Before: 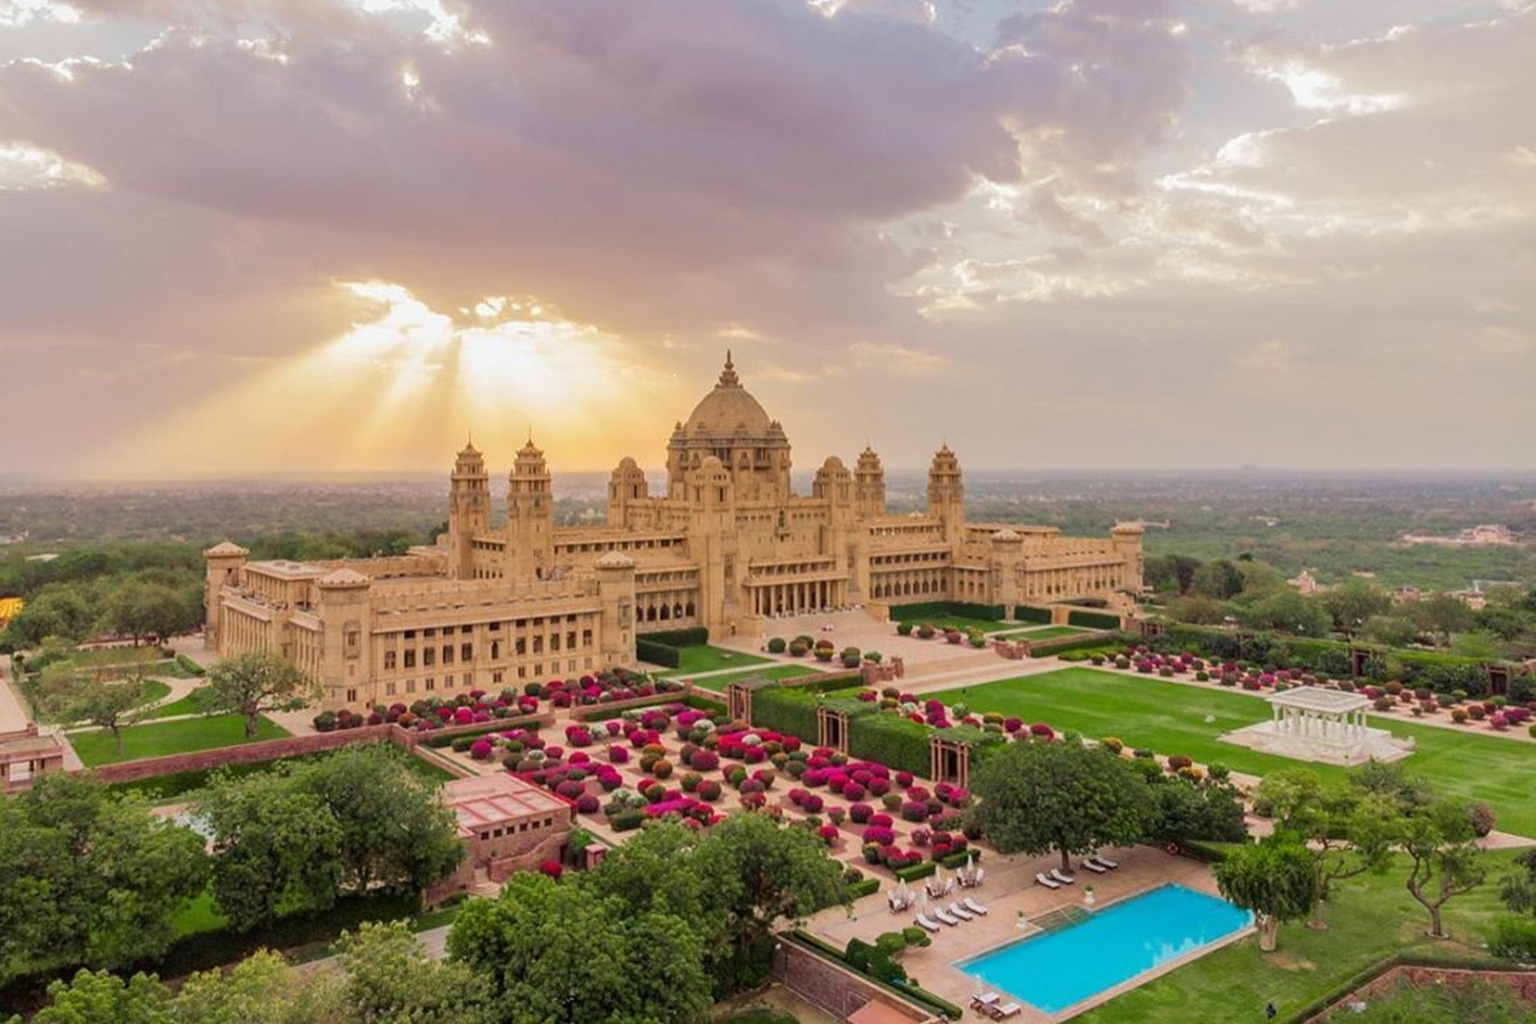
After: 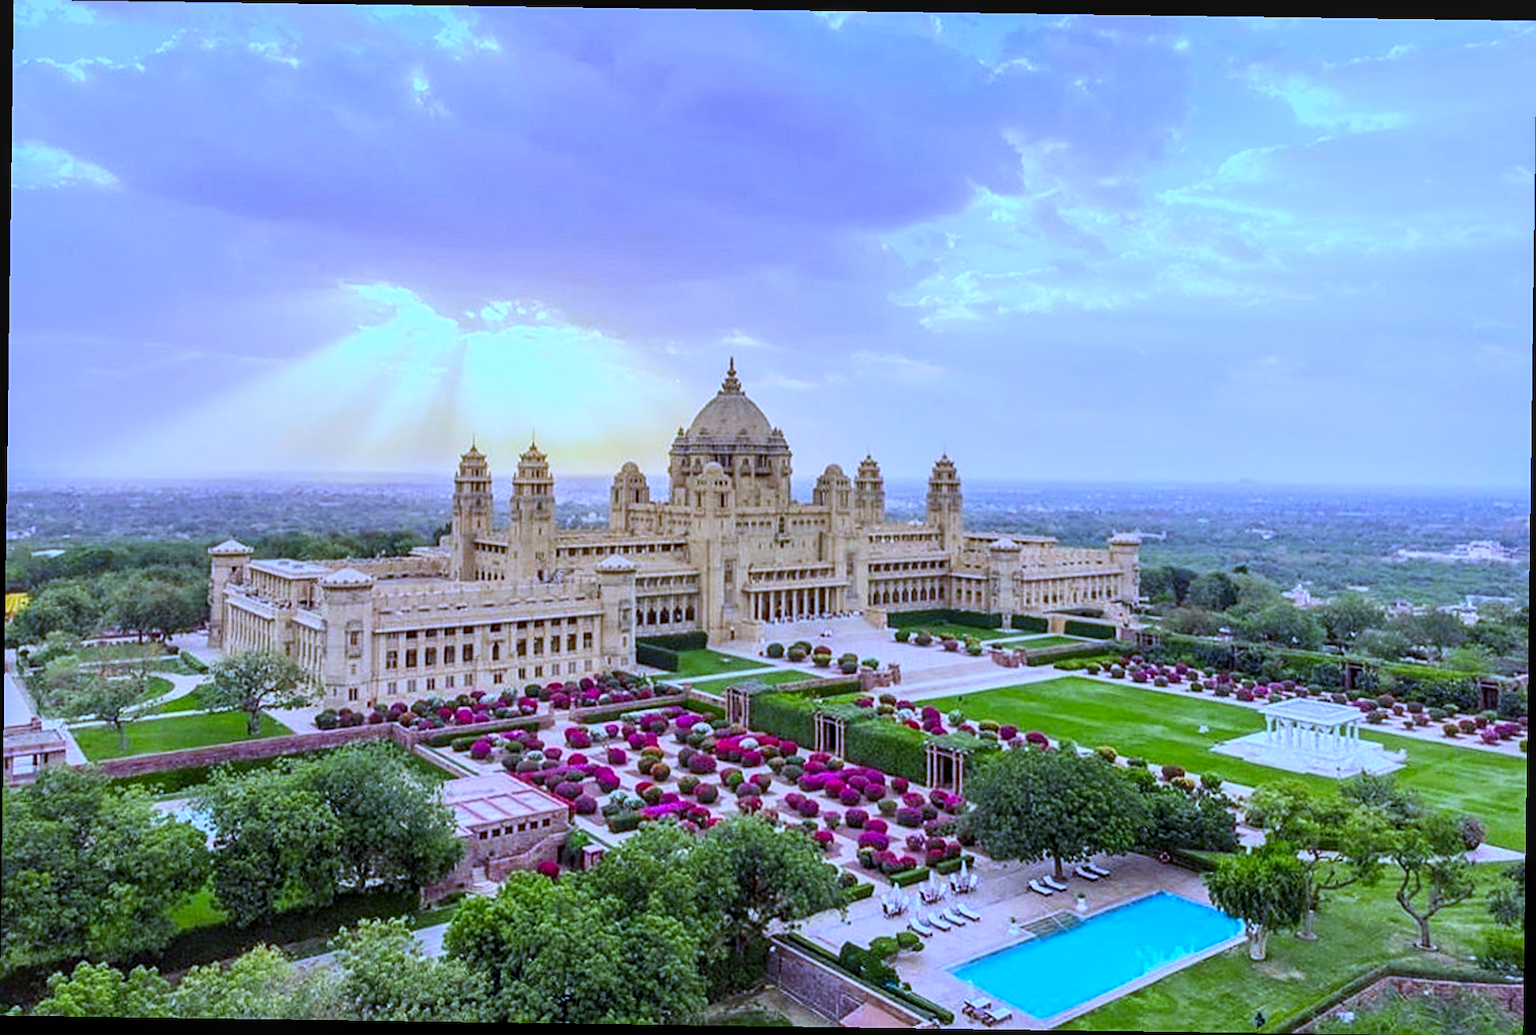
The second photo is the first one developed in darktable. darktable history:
white balance: red 0.766, blue 1.537
local contrast: on, module defaults
sharpen: on, module defaults
contrast brightness saturation: contrast 0.2, brightness 0.16, saturation 0.22
rotate and perspective: rotation 0.8°, automatic cropping off
